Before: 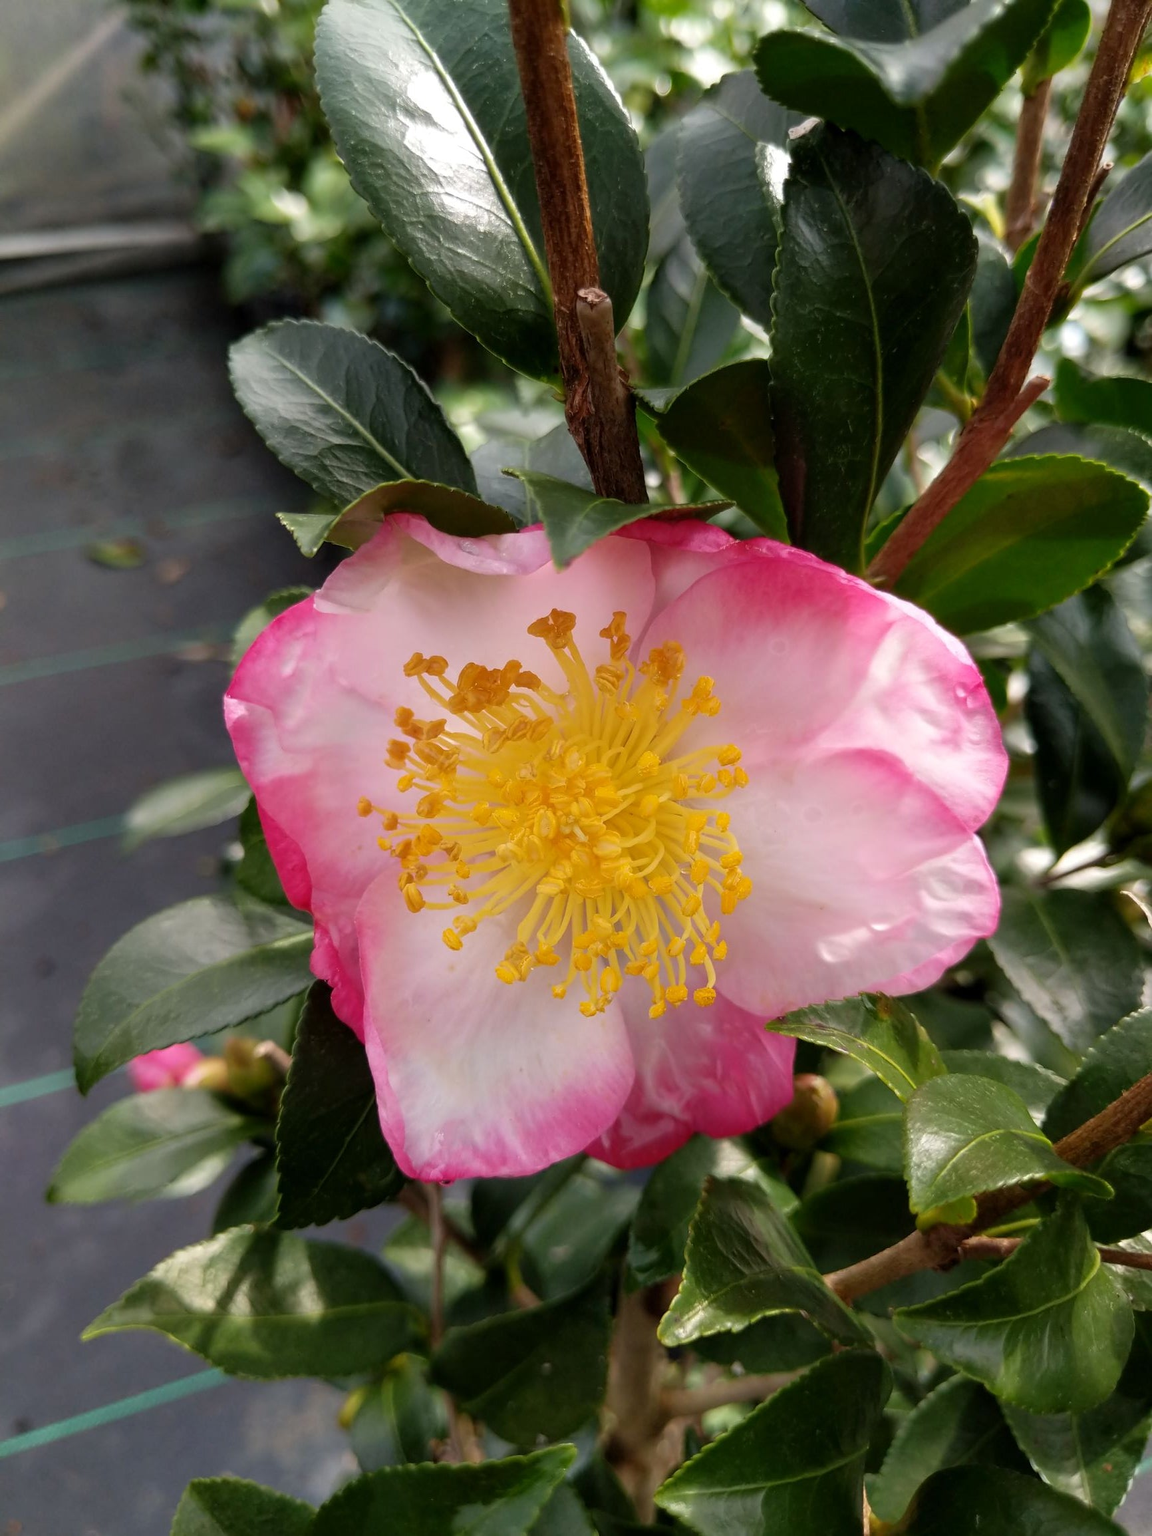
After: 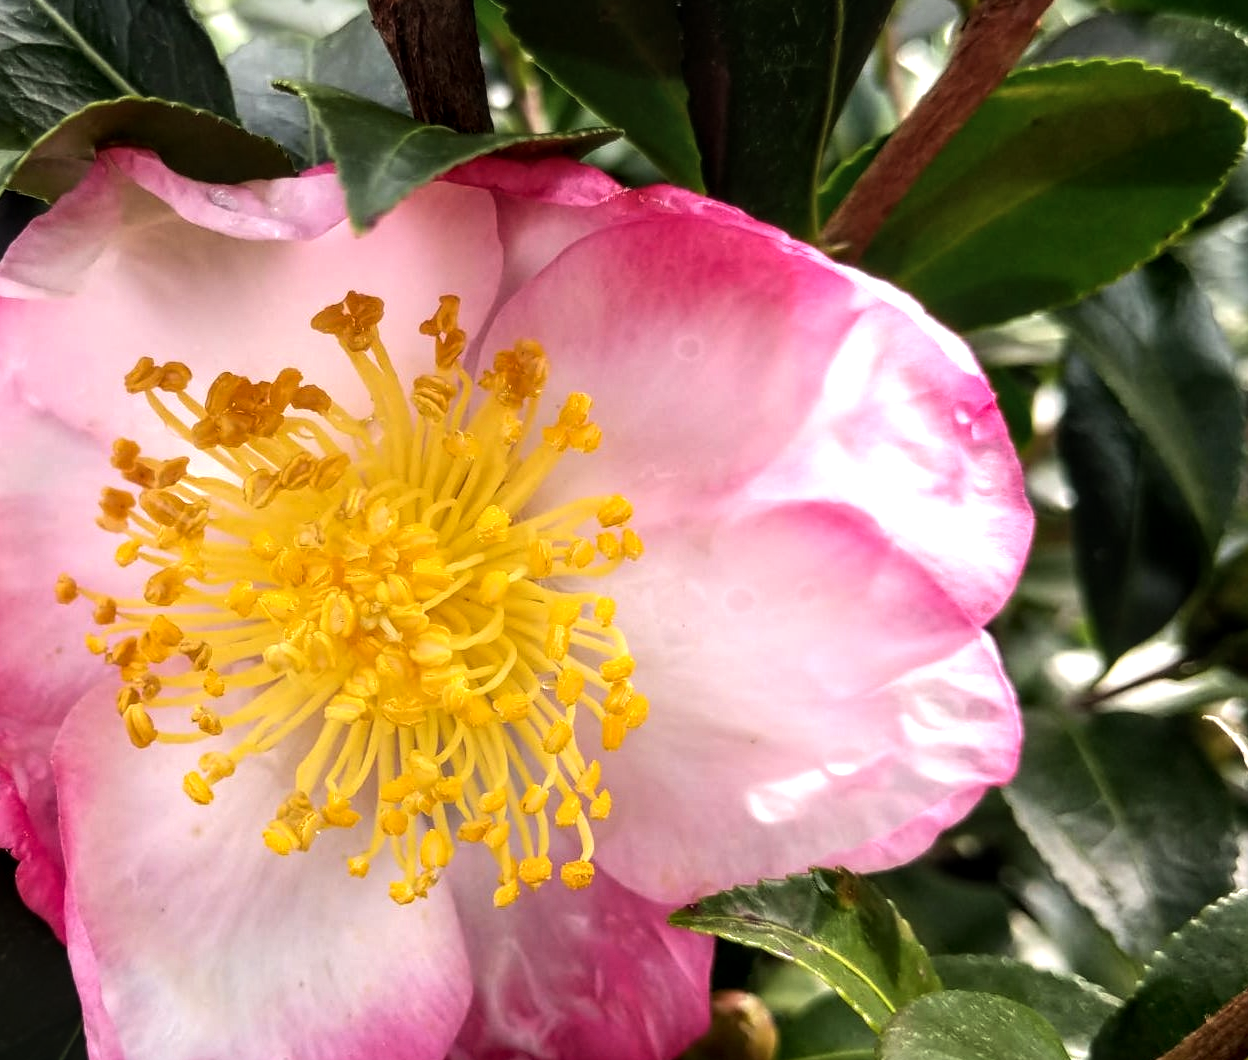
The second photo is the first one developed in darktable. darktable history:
tone equalizer: -8 EV -0.75 EV, -7 EV -0.7 EV, -6 EV -0.6 EV, -5 EV -0.4 EV, -3 EV 0.4 EV, -2 EV 0.6 EV, -1 EV 0.7 EV, +0 EV 0.75 EV, edges refinement/feathering 500, mask exposure compensation -1.57 EV, preserve details no
crop and rotate: left 27.938%, top 27.046%, bottom 27.046%
local contrast: detail 130%
